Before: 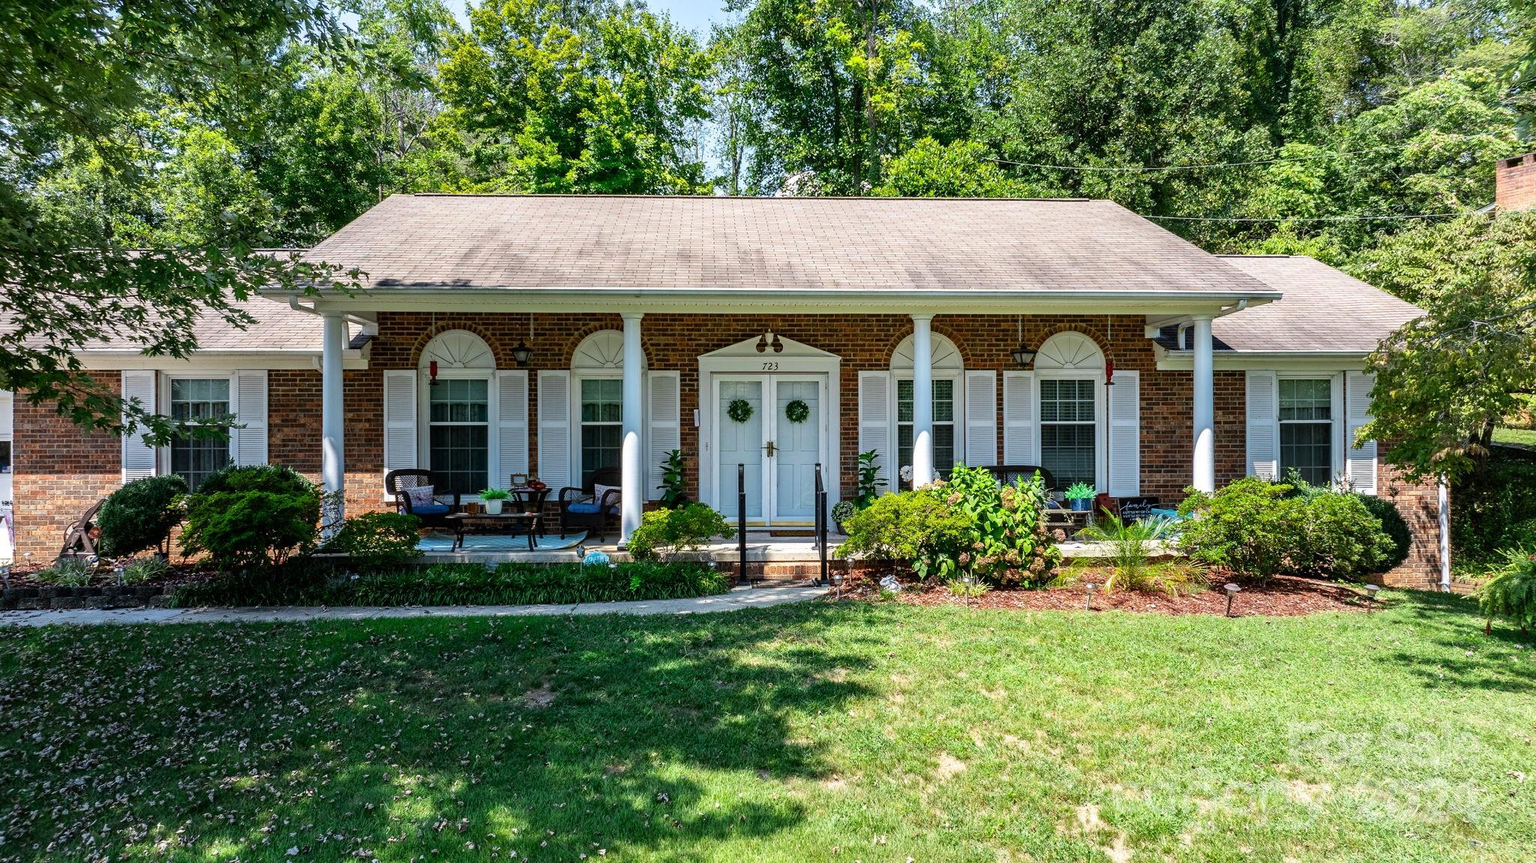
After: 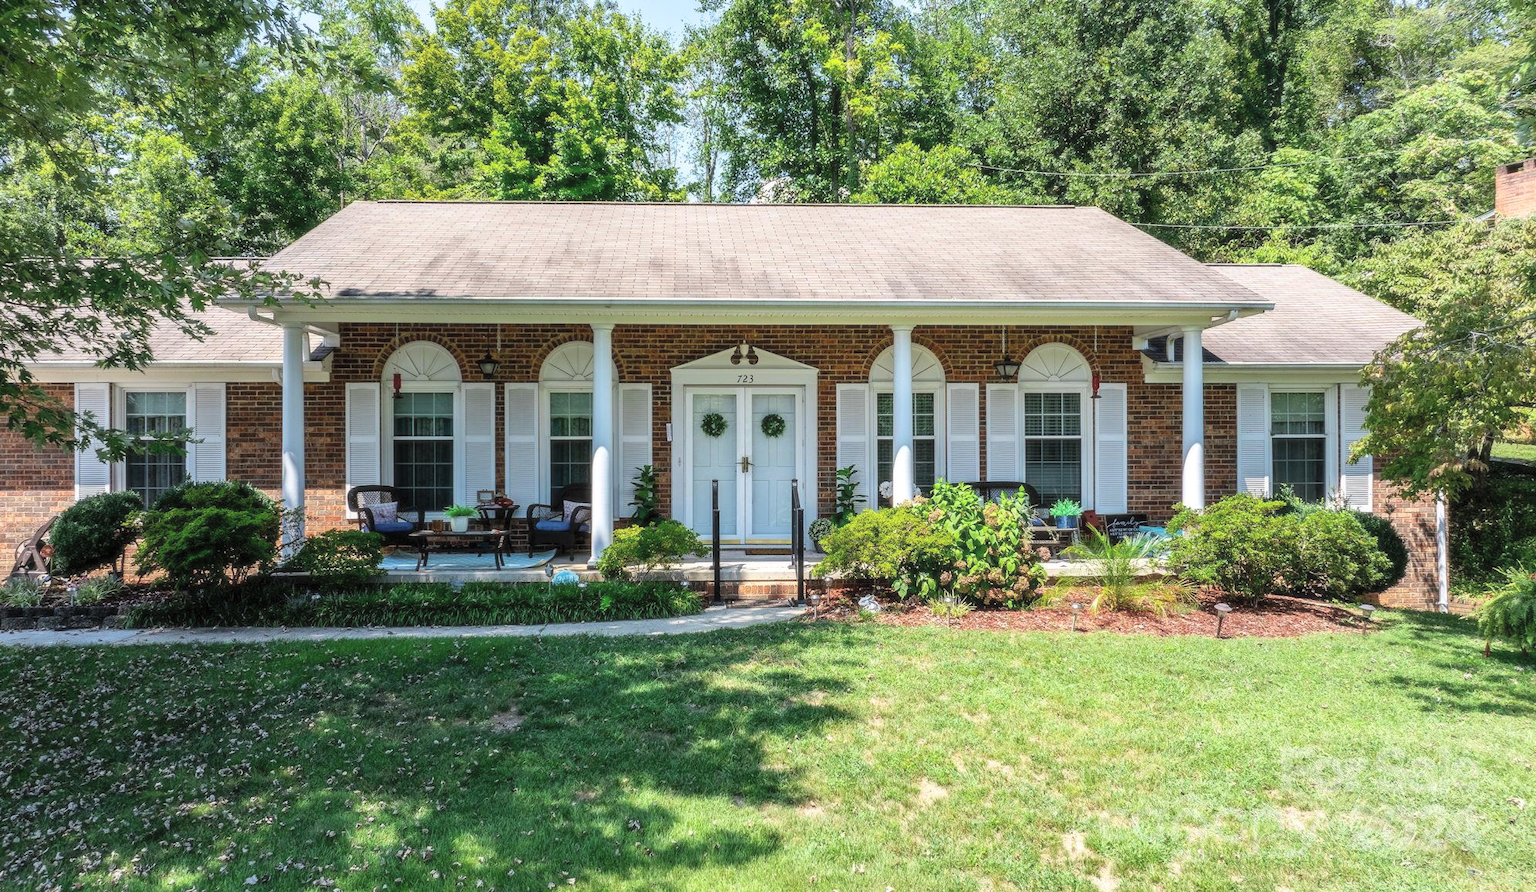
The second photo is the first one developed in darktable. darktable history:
crop and rotate: left 3.238%
tone equalizer: on, module defaults
contrast brightness saturation: brightness 0.13
soften: size 10%, saturation 50%, brightness 0.2 EV, mix 10%
